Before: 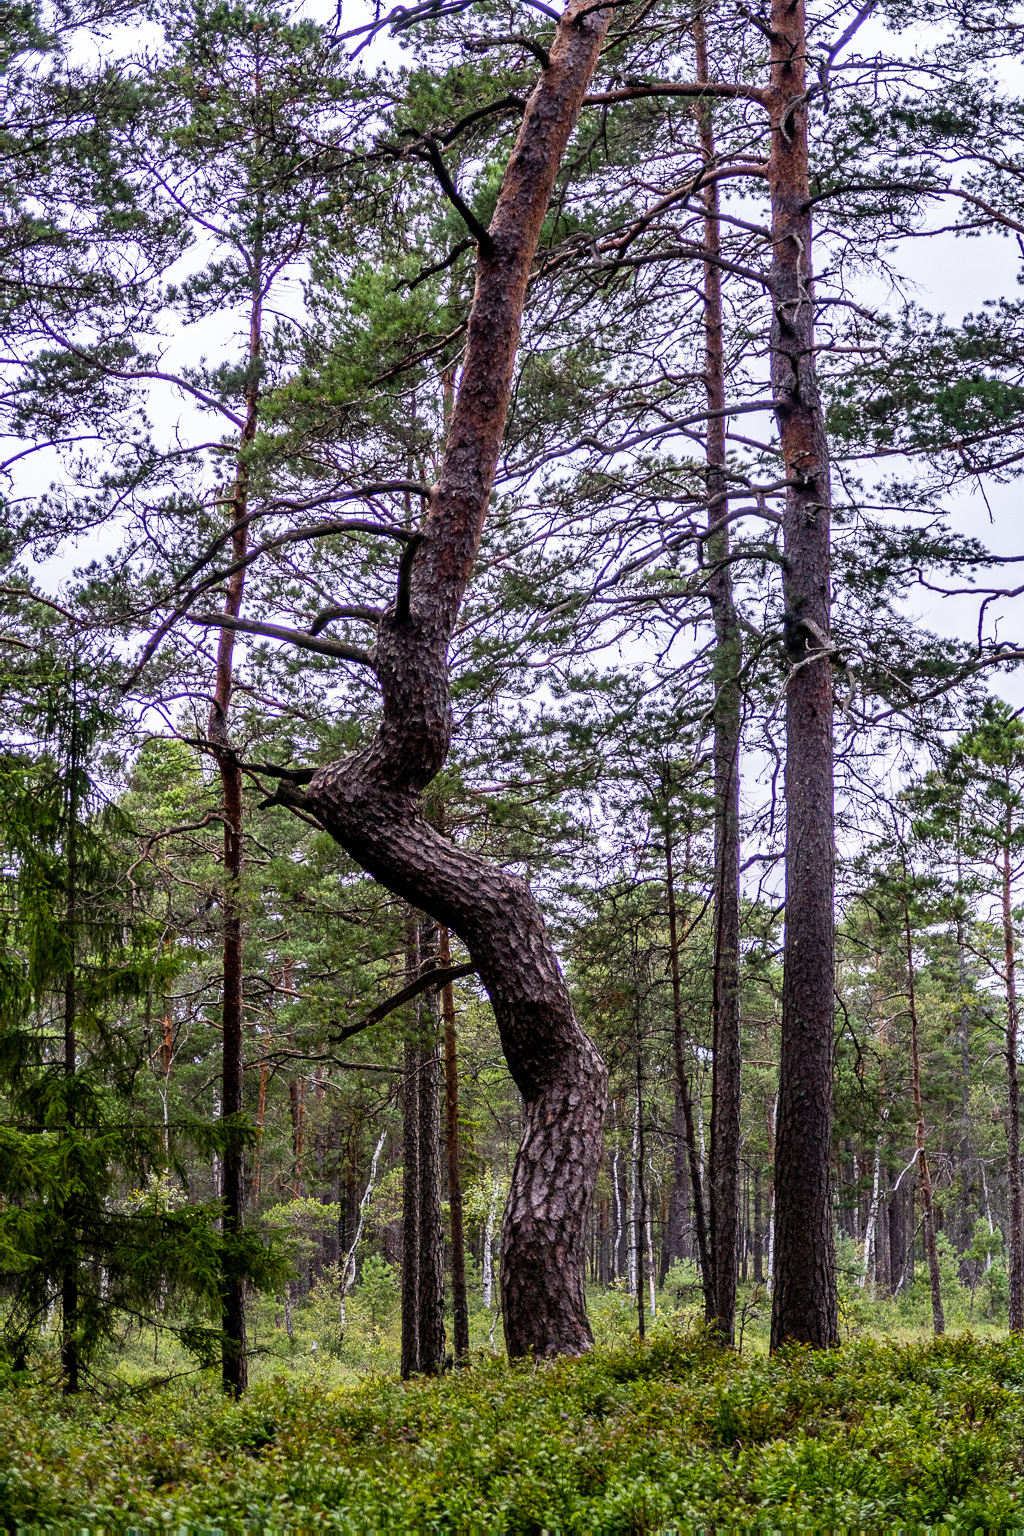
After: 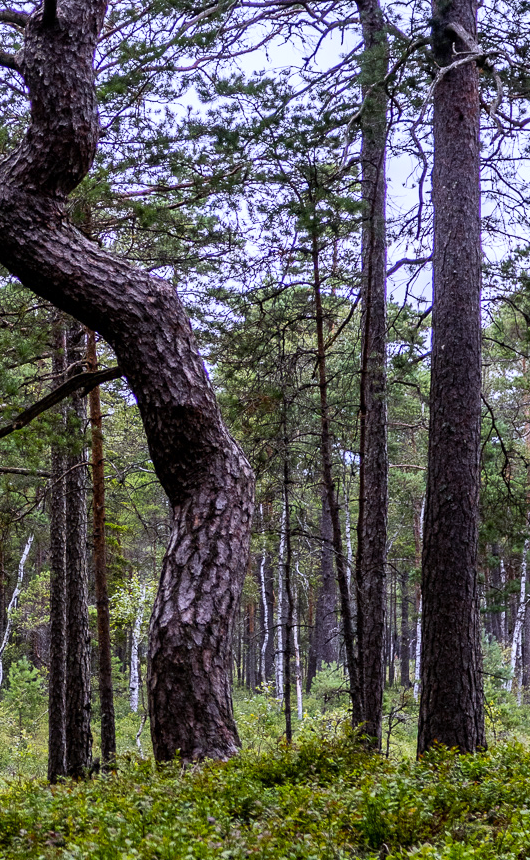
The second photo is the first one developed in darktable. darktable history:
crop: left 34.479%, top 38.822%, right 13.718%, bottom 5.172%
white balance: red 0.967, blue 1.119, emerald 0.756
